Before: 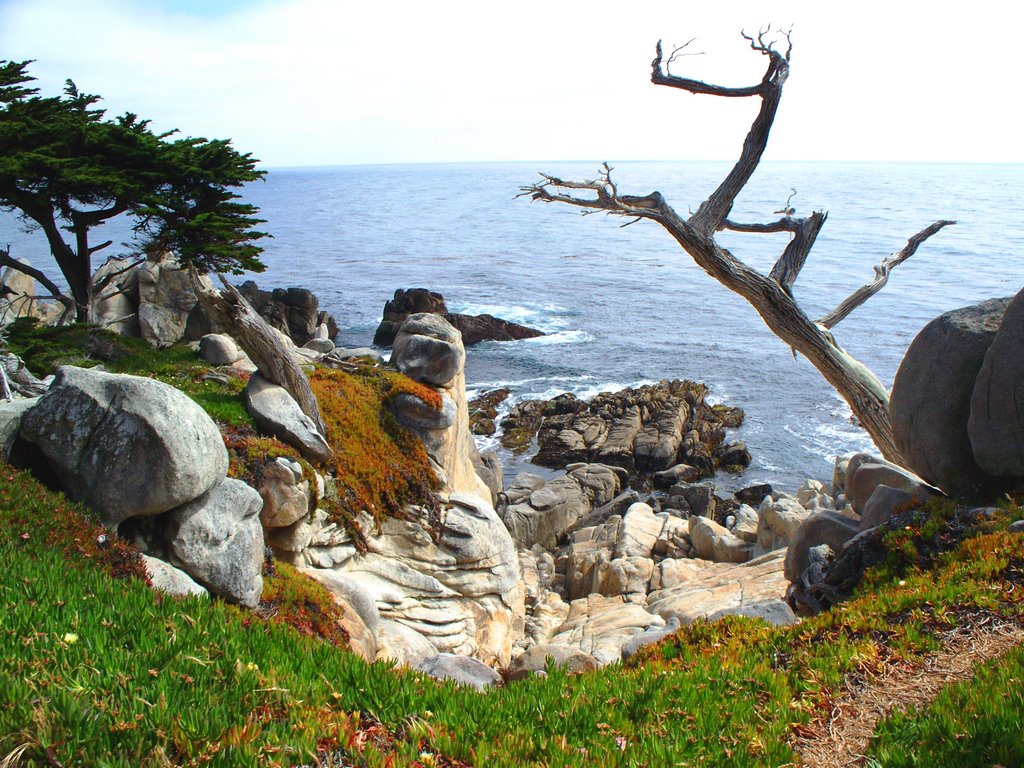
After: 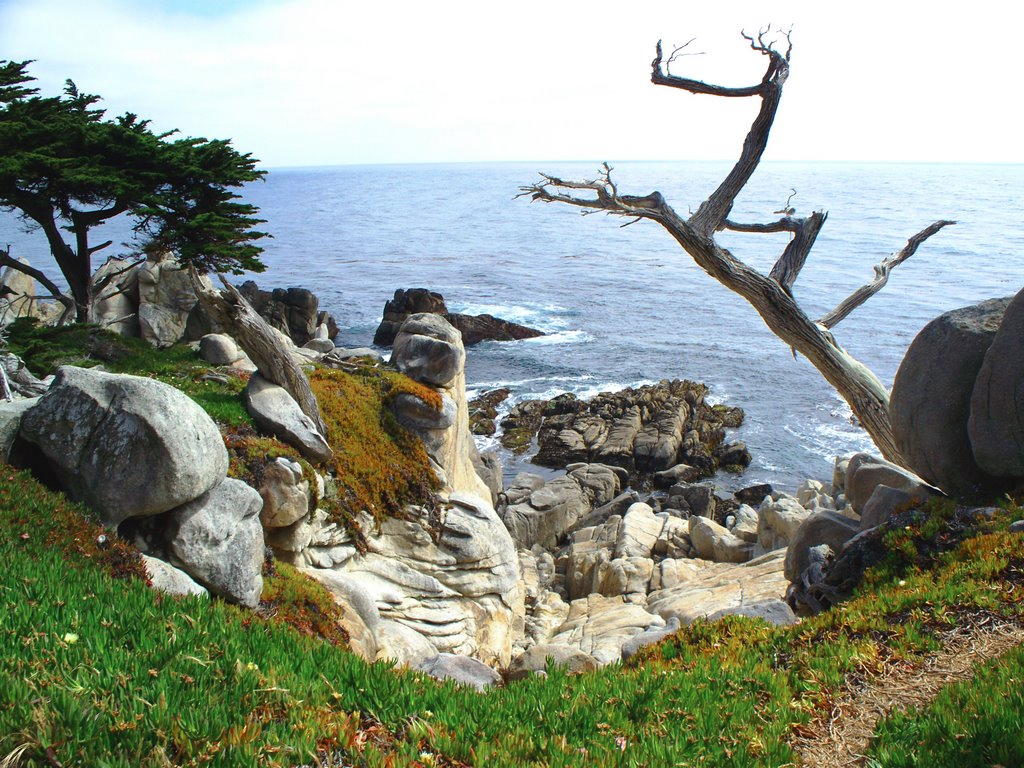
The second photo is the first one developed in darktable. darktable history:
color zones: curves: ch1 [(0.113, 0.438) (0.75, 0.5)]; ch2 [(0.12, 0.526) (0.75, 0.5)], process mode strong
